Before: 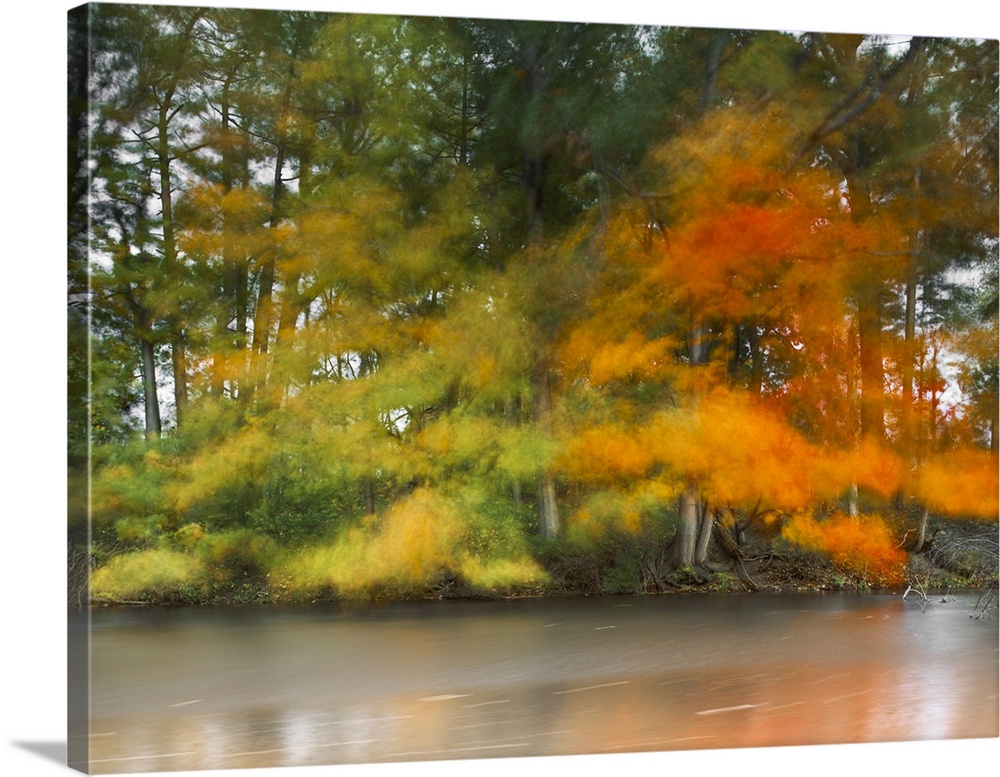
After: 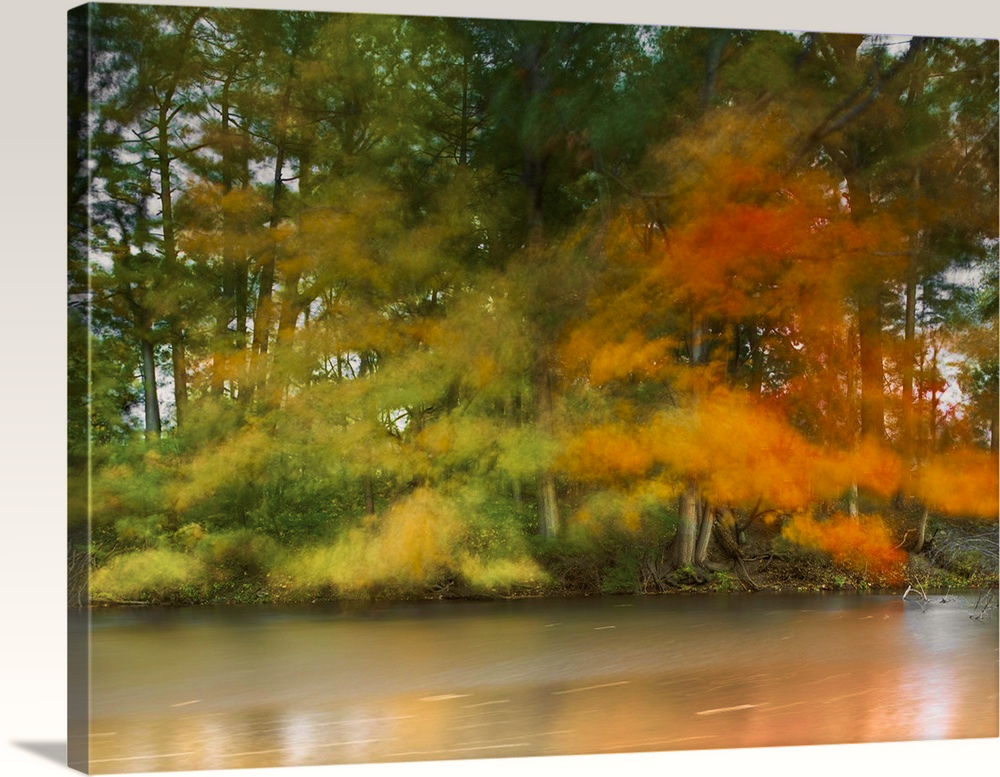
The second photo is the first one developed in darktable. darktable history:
haze removal: compatibility mode true, adaptive false
graduated density: rotation -0.352°, offset 57.64
color calibration: x 0.342, y 0.355, temperature 5146 K
velvia: strength 75%
